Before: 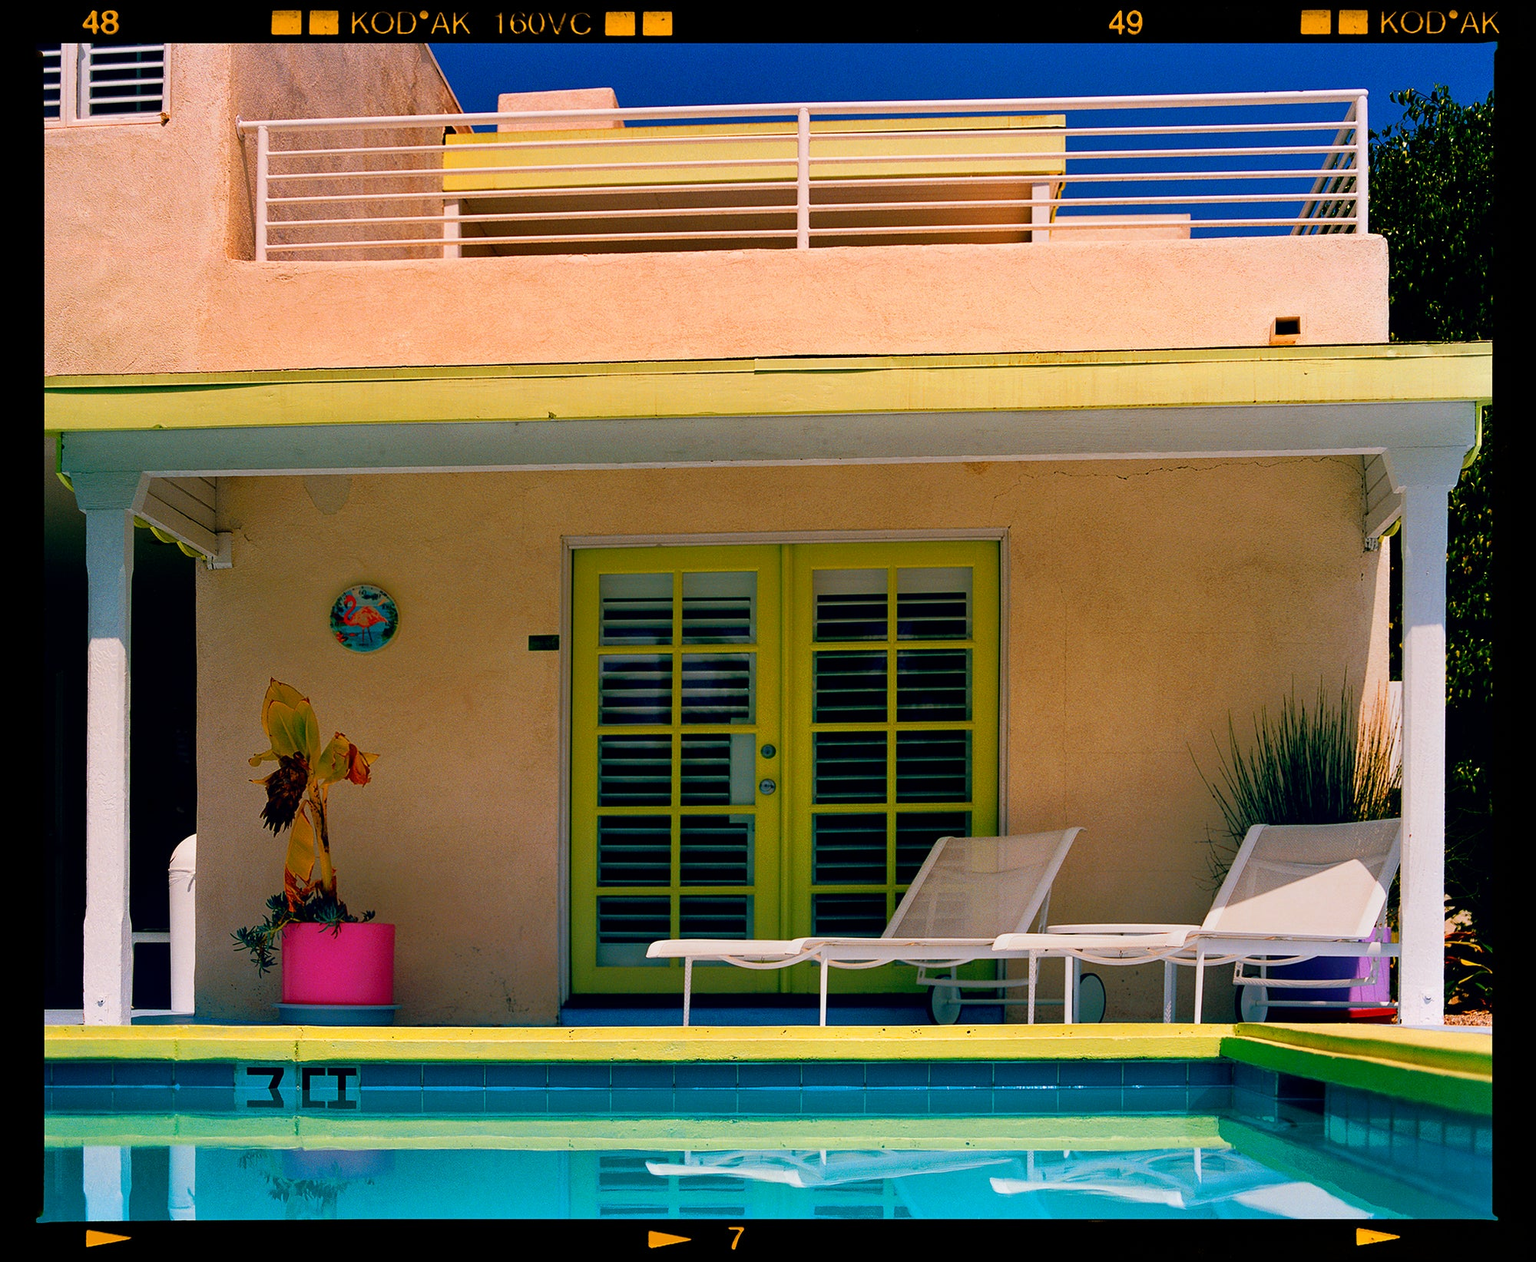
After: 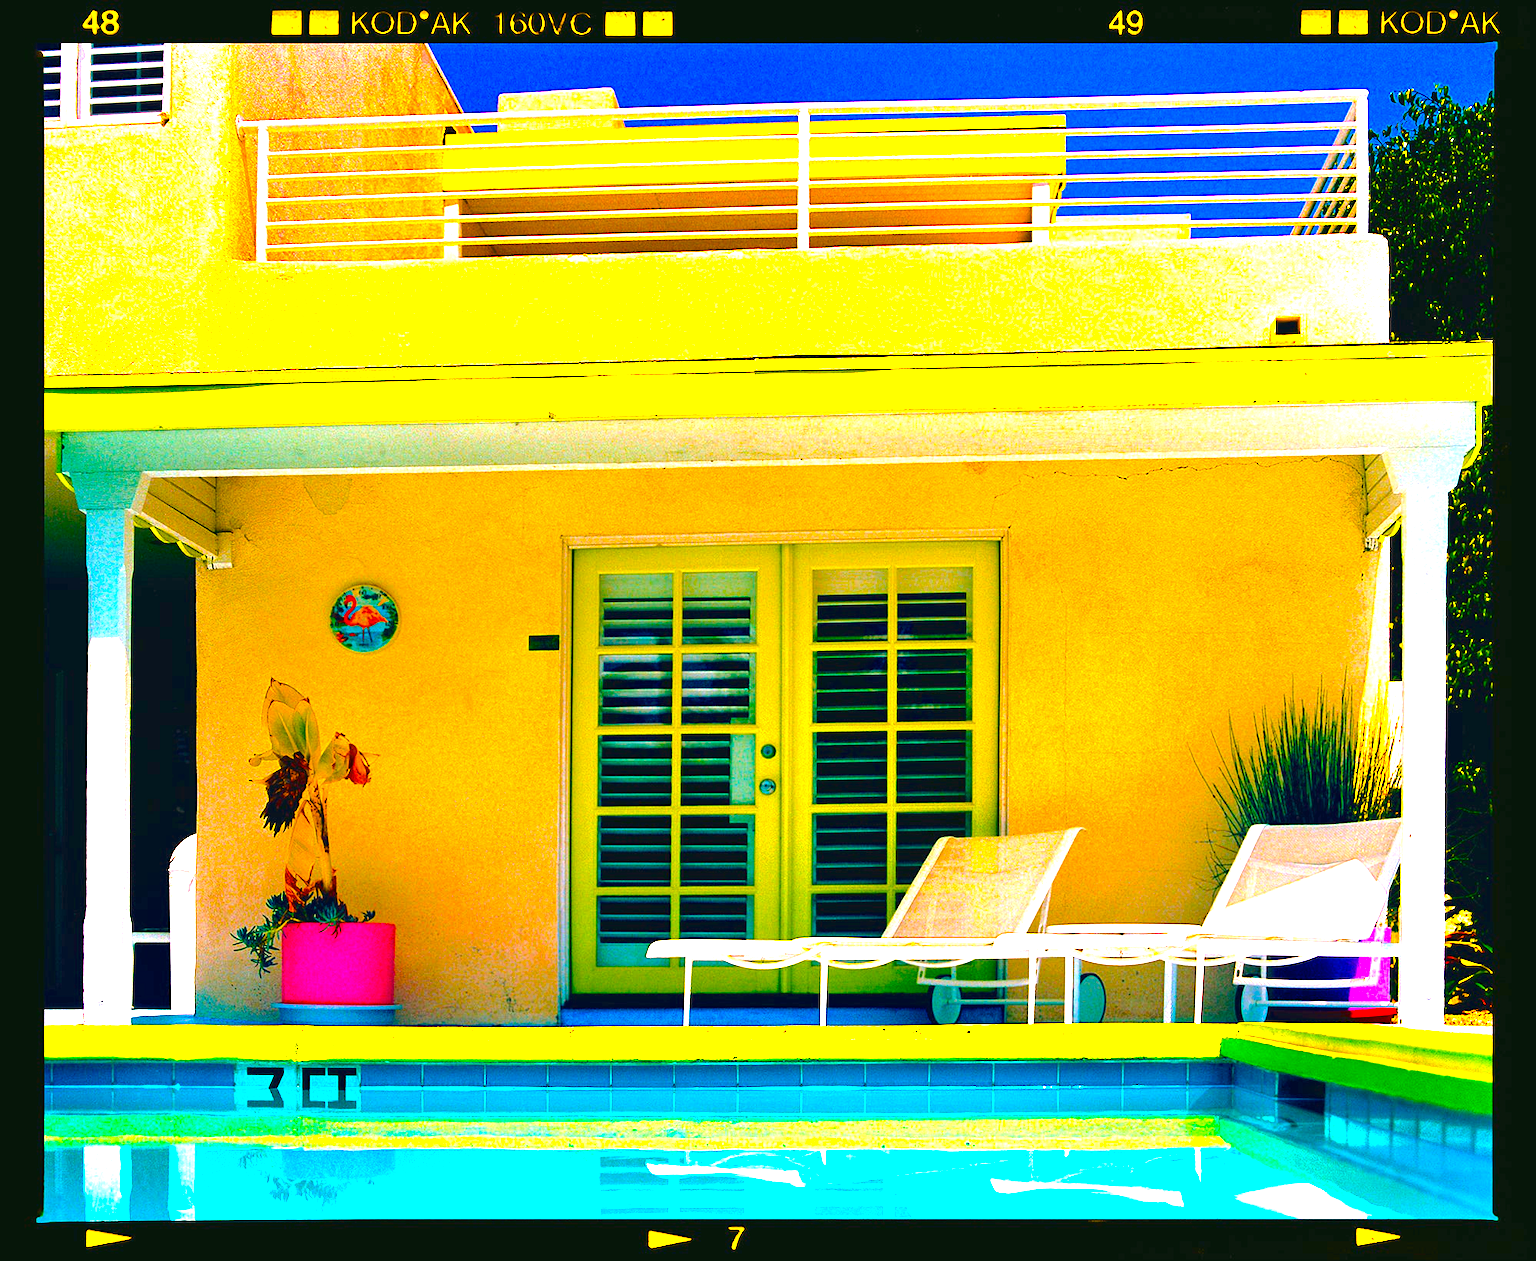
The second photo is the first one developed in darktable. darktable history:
color balance rgb: shadows lift › hue 86.5°, power › luminance 3.454%, power › hue 231.33°, global offset › luminance 0.673%, perceptual saturation grading › global saturation 98.889%, global vibrance 30.43%, contrast 10.522%
color correction: highlights a* 3.93, highlights b* 4.98, shadows a* -8.13, shadows b* 4.62
exposure: black level correction 0, exposure 1.992 EV, compensate exposure bias true, compensate highlight preservation false
